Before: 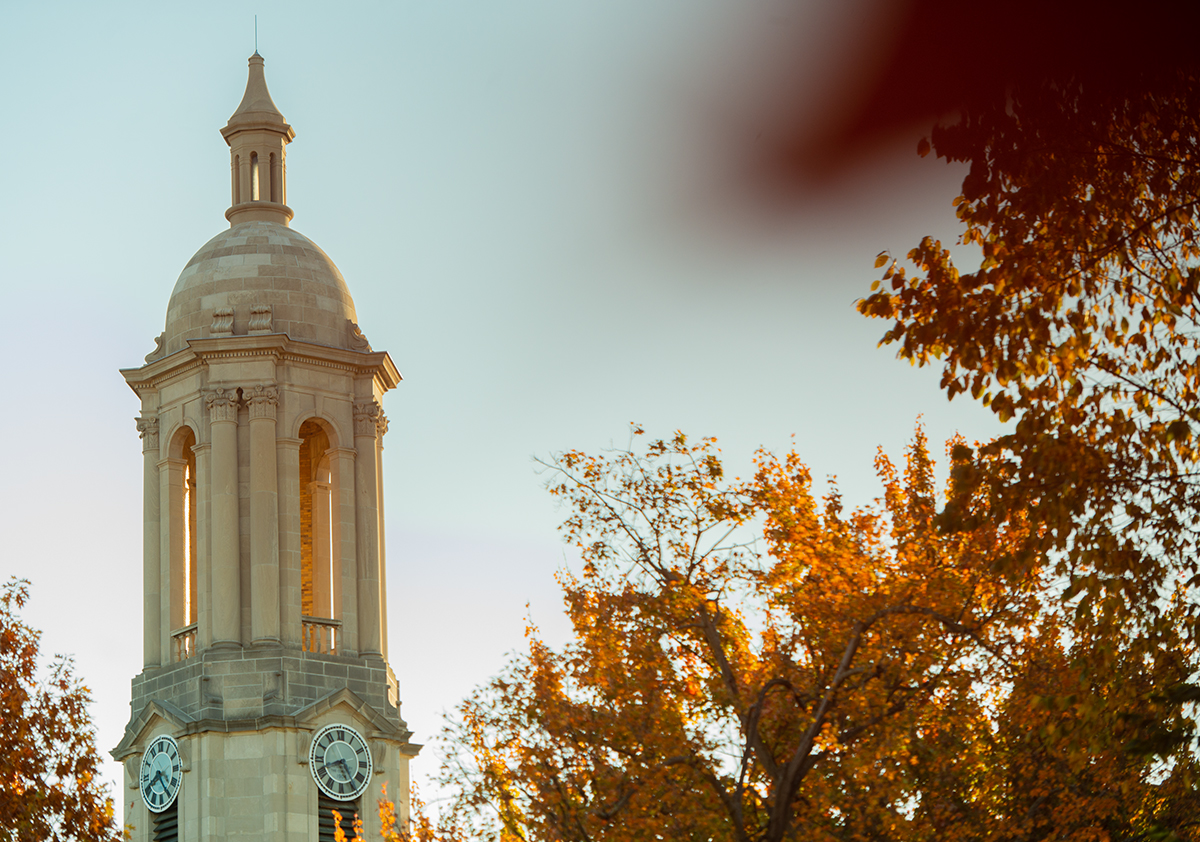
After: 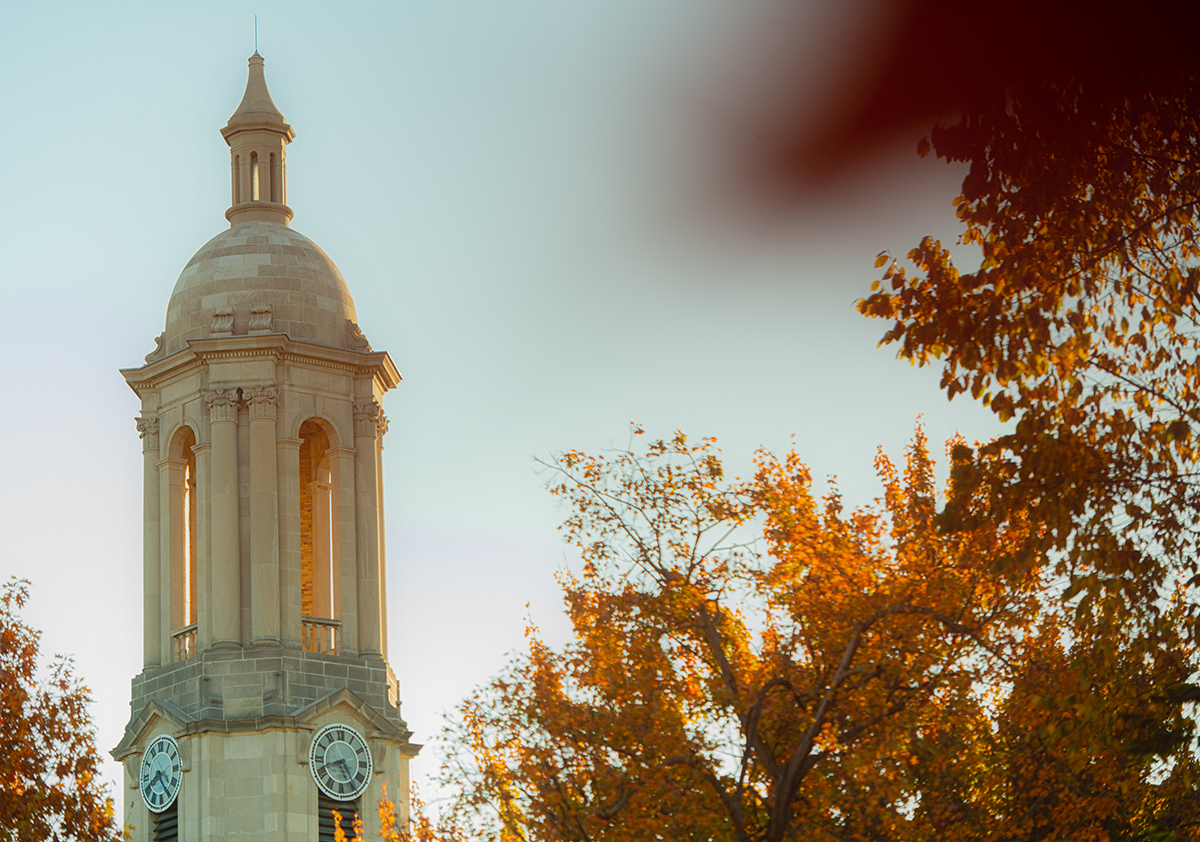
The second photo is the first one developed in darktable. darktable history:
contrast equalizer: y [[0.5, 0.496, 0.435, 0.435, 0.496, 0.5], [0.5 ×6], [0.5 ×6], [0 ×6], [0 ×6]]
